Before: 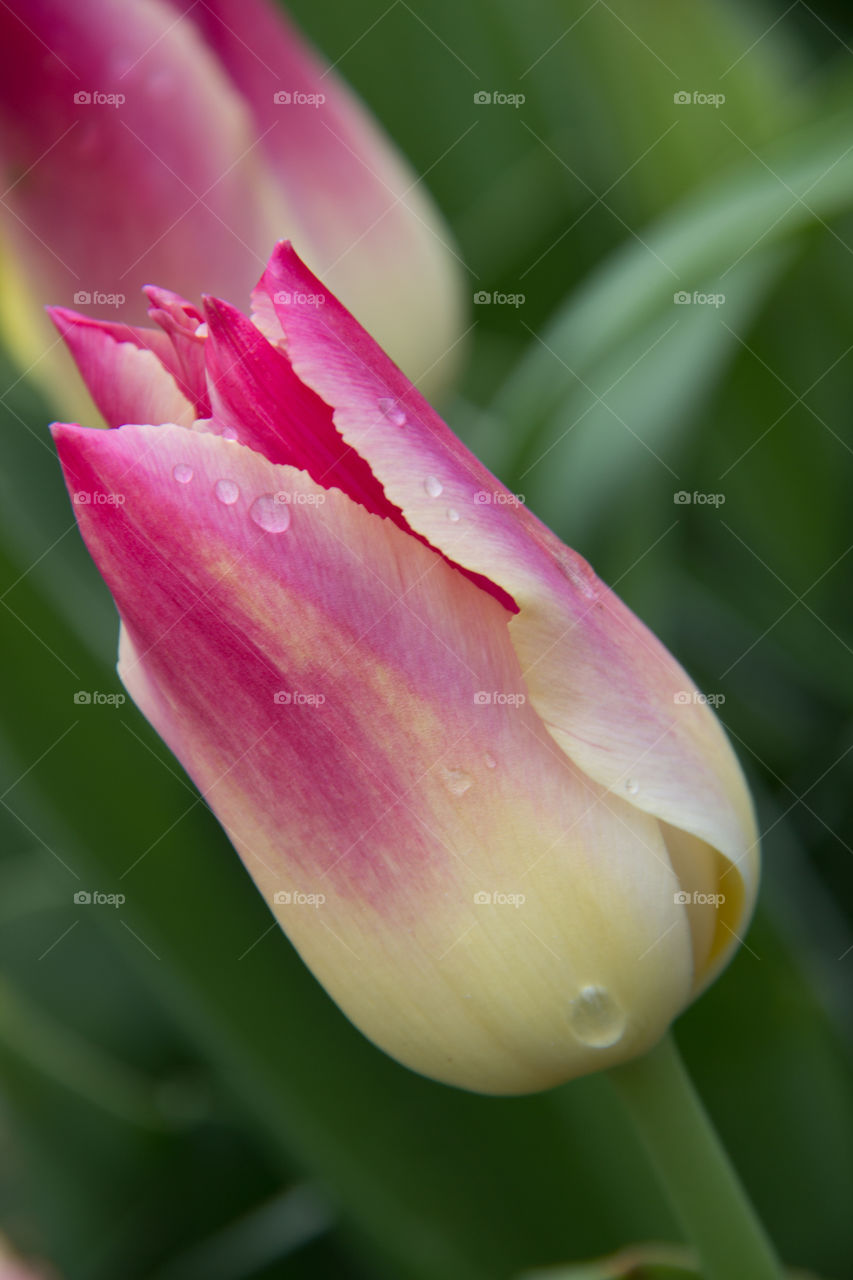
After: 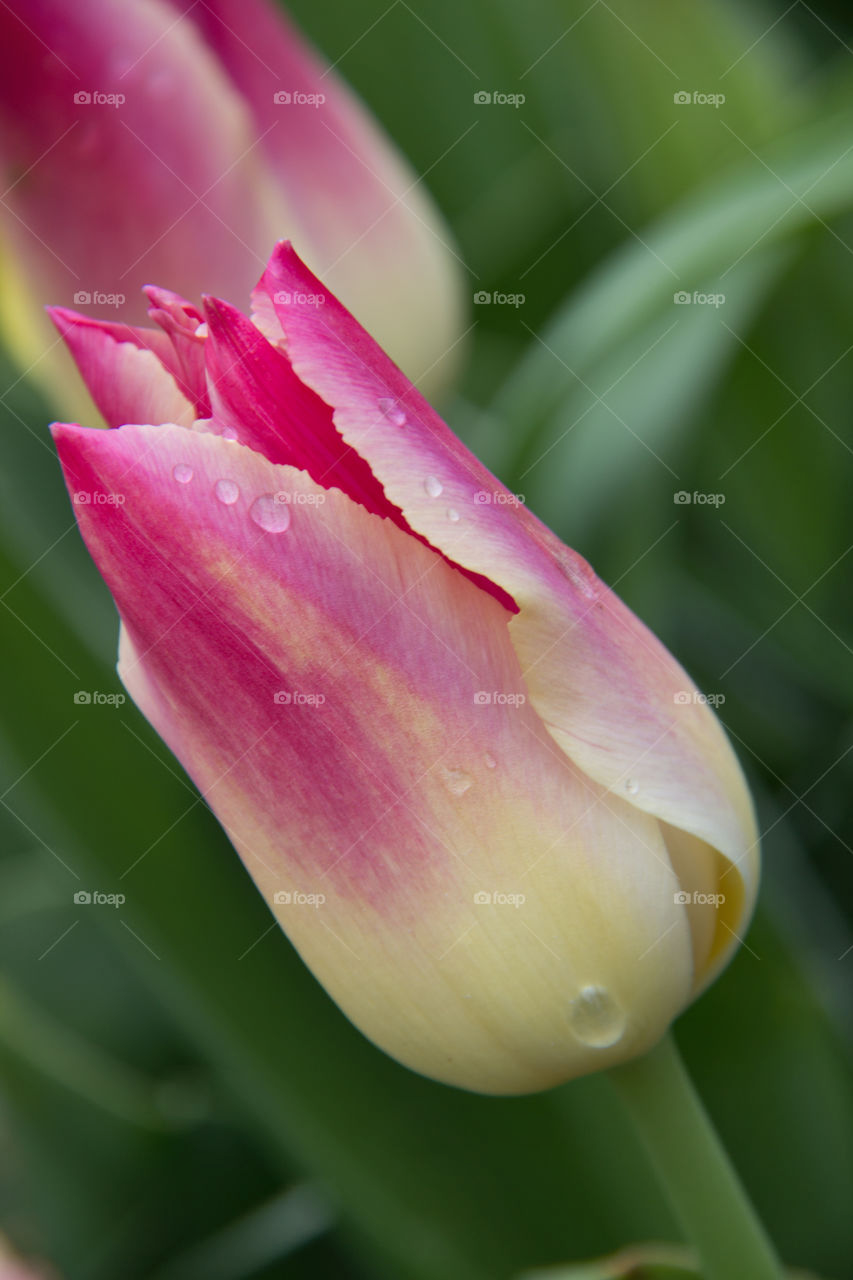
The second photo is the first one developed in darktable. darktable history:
shadows and highlights: shadows 37.02, highlights -26.93, soften with gaussian
